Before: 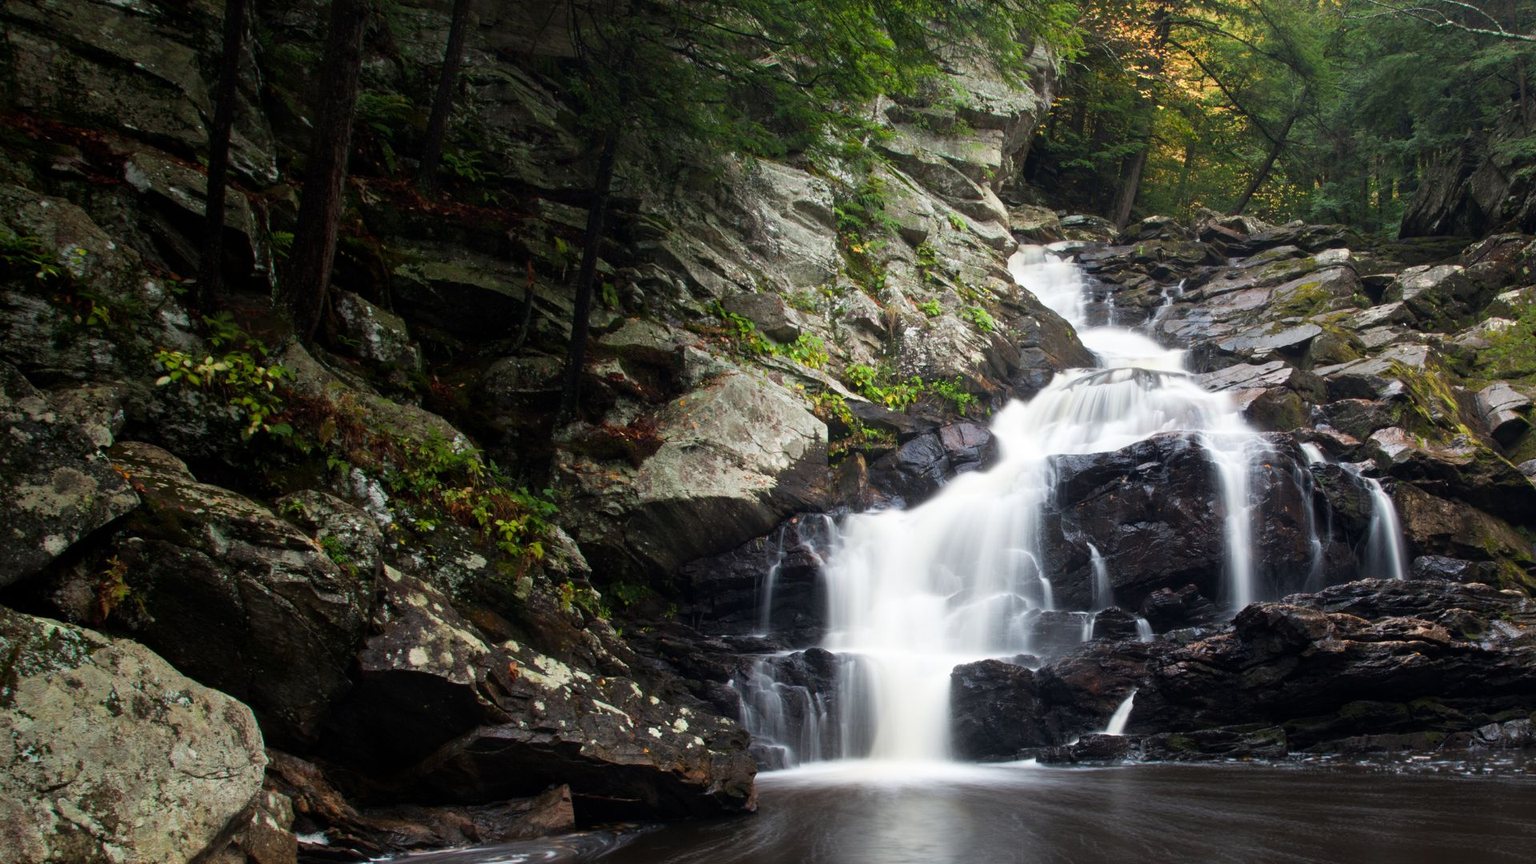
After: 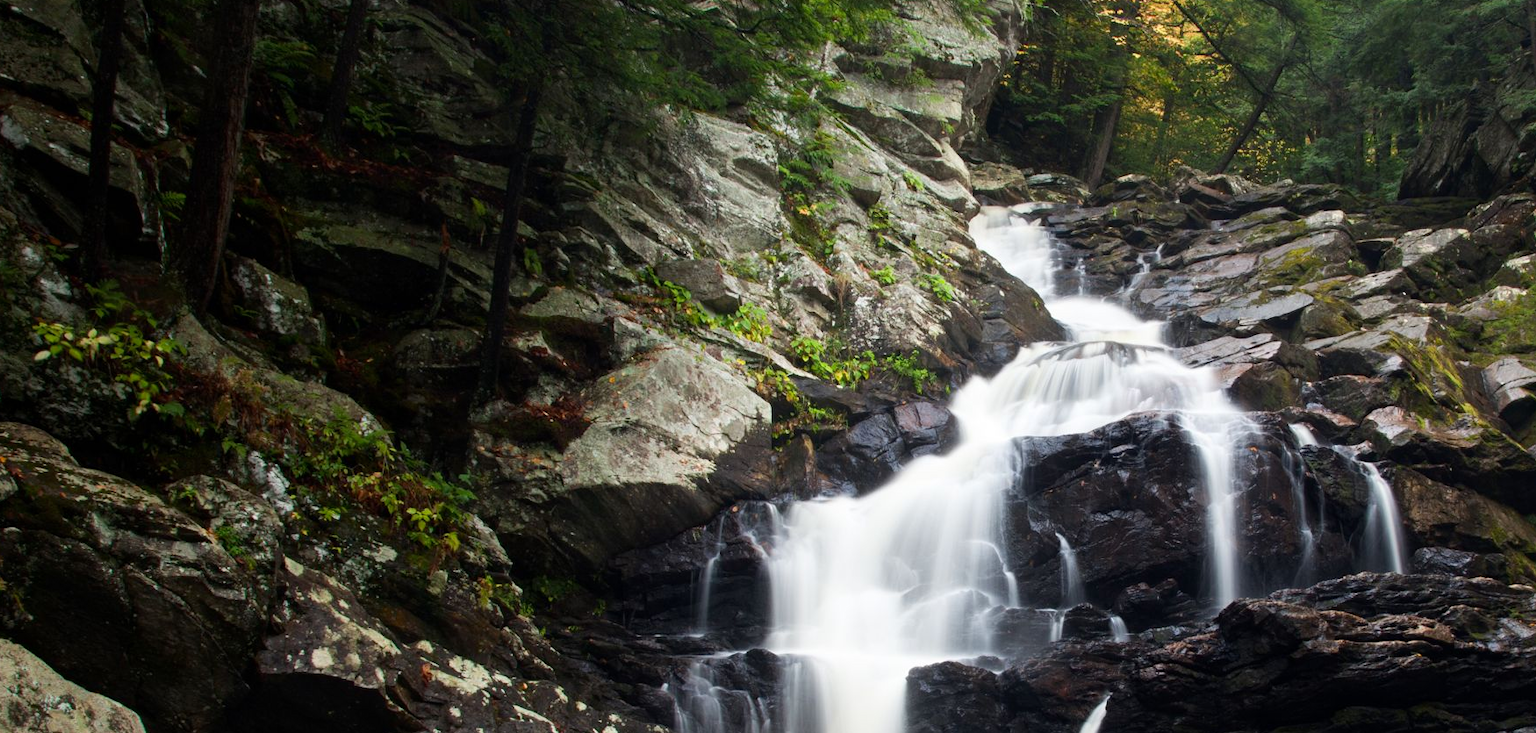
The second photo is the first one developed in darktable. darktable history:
crop: left 8.155%, top 6.611%, bottom 15.385%
contrast brightness saturation: contrast 0.08, saturation 0.02
